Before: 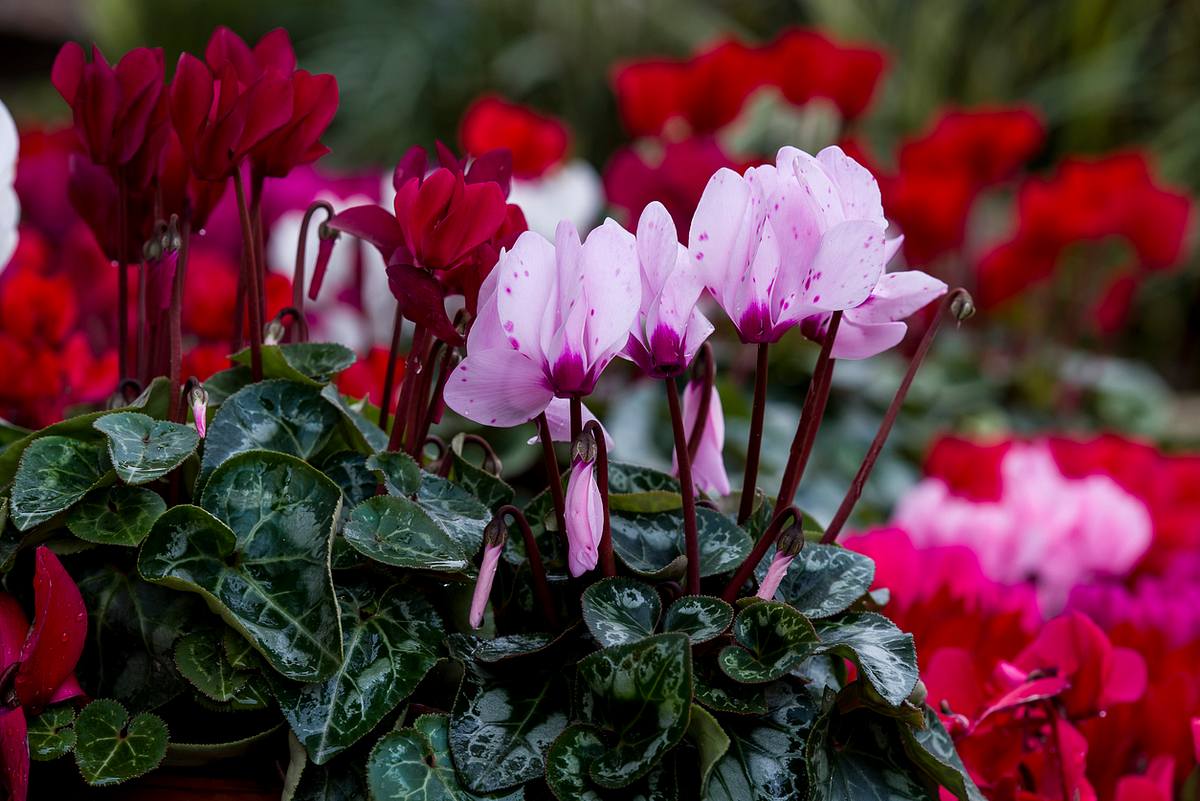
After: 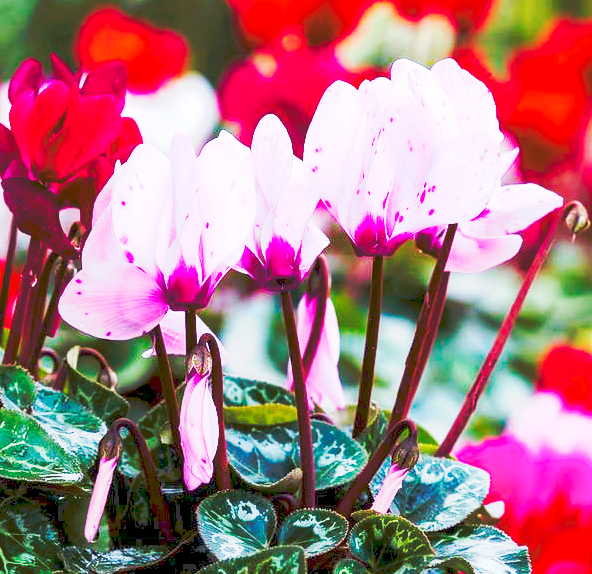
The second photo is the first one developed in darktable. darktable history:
crop: left 32.092%, top 10.939%, right 18.504%, bottom 17.349%
base curve: curves: ch0 [(0, 0) (0.028, 0.03) (0.121, 0.232) (0.46, 0.748) (0.859, 0.968) (1, 1)], preserve colors none
tone curve: curves: ch0 [(0, 0) (0.003, 0.202) (0.011, 0.205) (0.025, 0.222) (0.044, 0.258) (0.069, 0.298) (0.1, 0.321) (0.136, 0.333) (0.177, 0.38) (0.224, 0.439) (0.277, 0.51) (0.335, 0.594) (0.399, 0.675) (0.468, 0.743) (0.543, 0.805) (0.623, 0.861) (0.709, 0.905) (0.801, 0.931) (0.898, 0.941) (1, 1)], preserve colors none
local contrast: highlights 104%, shadows 102%, detail 119%, midtone range 0.2
color balance rgb: perceptual saturation grading › global saturation 37.126%, perceptual saturation grading › shadows 34.937%, global vibrance 23.434%
